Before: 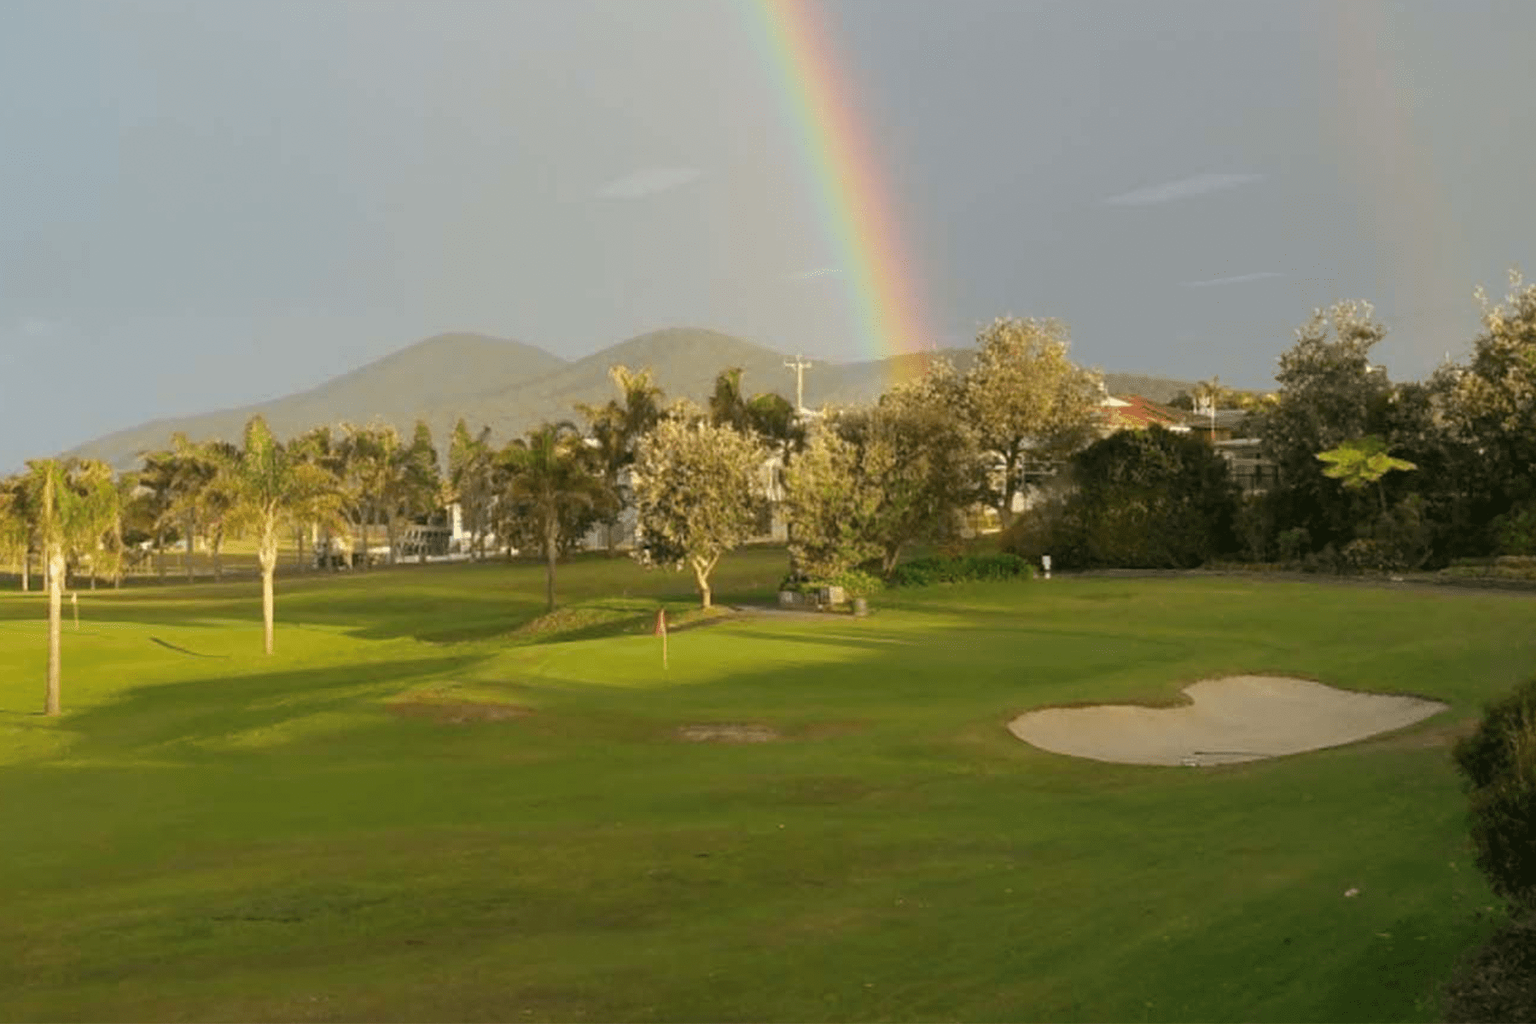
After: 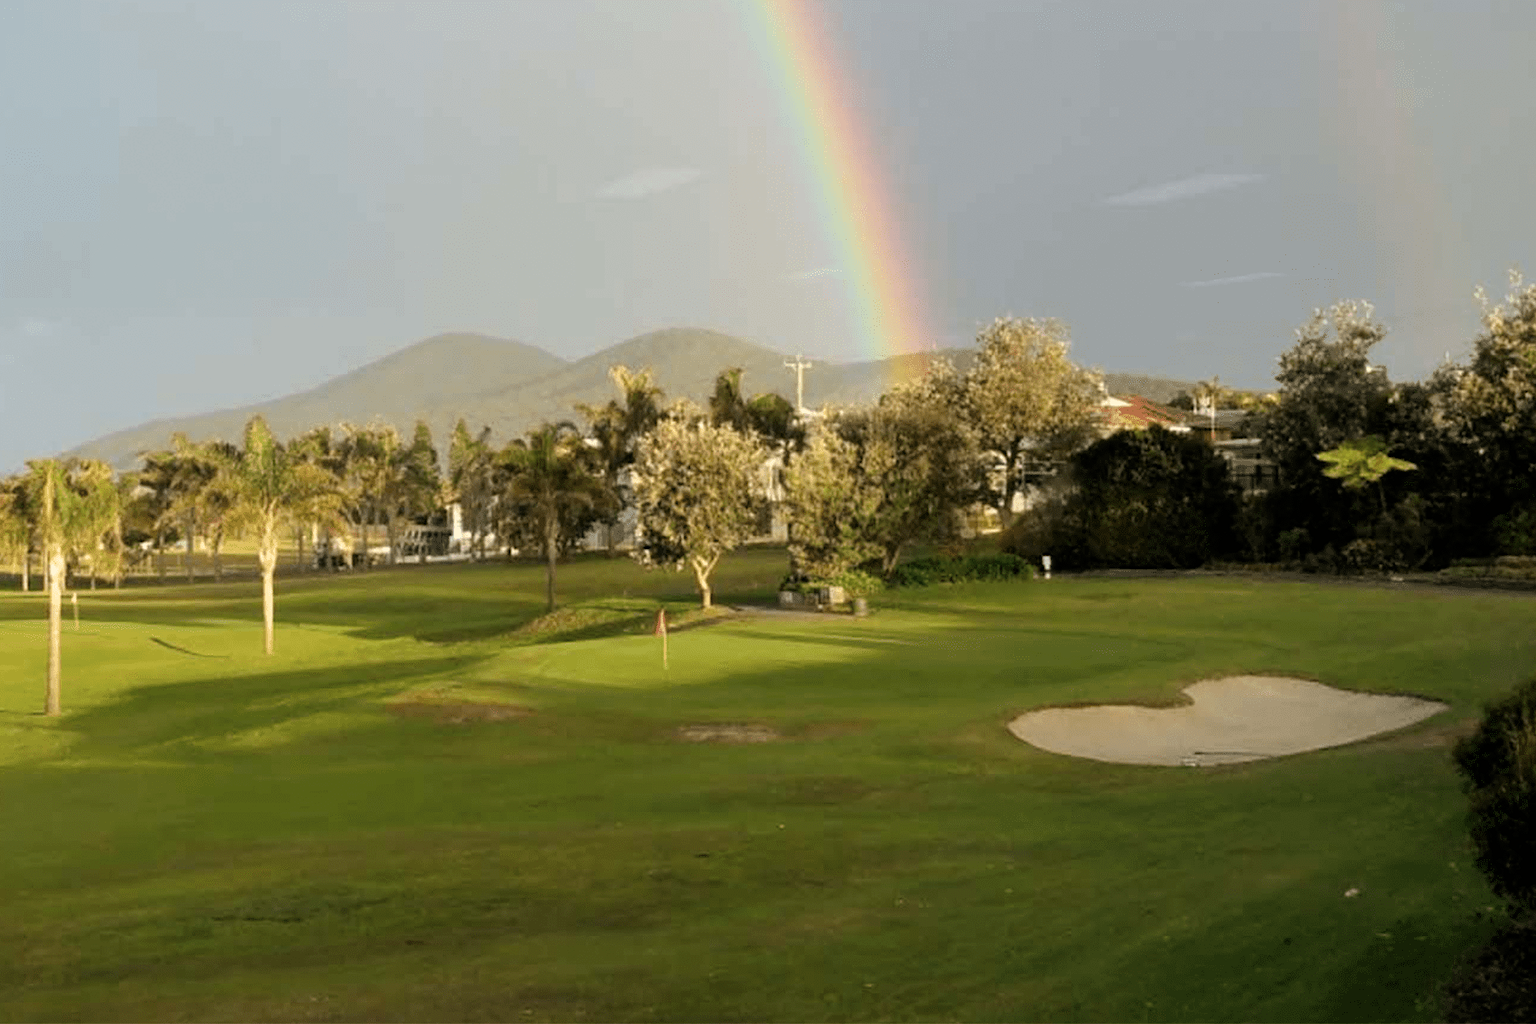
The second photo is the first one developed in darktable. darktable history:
filmic rgb: black relative exposure -8.69 EV, white relative exposure 2.71 EV, threshold 5.98 EV, target black luminance 0%, hardness 6.28, latitude 76.77%, contrast 1.327, shadows ↔ highlights balance -0.304%, enable highlight reconstruction true
